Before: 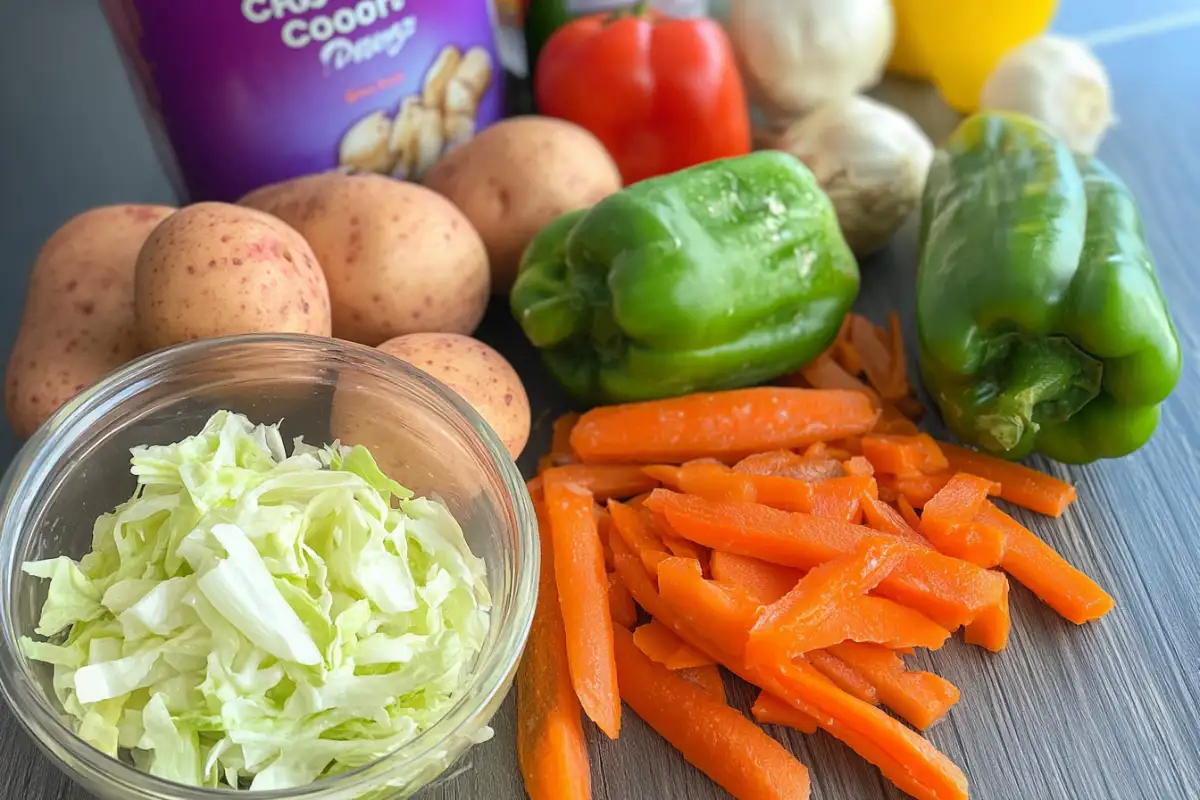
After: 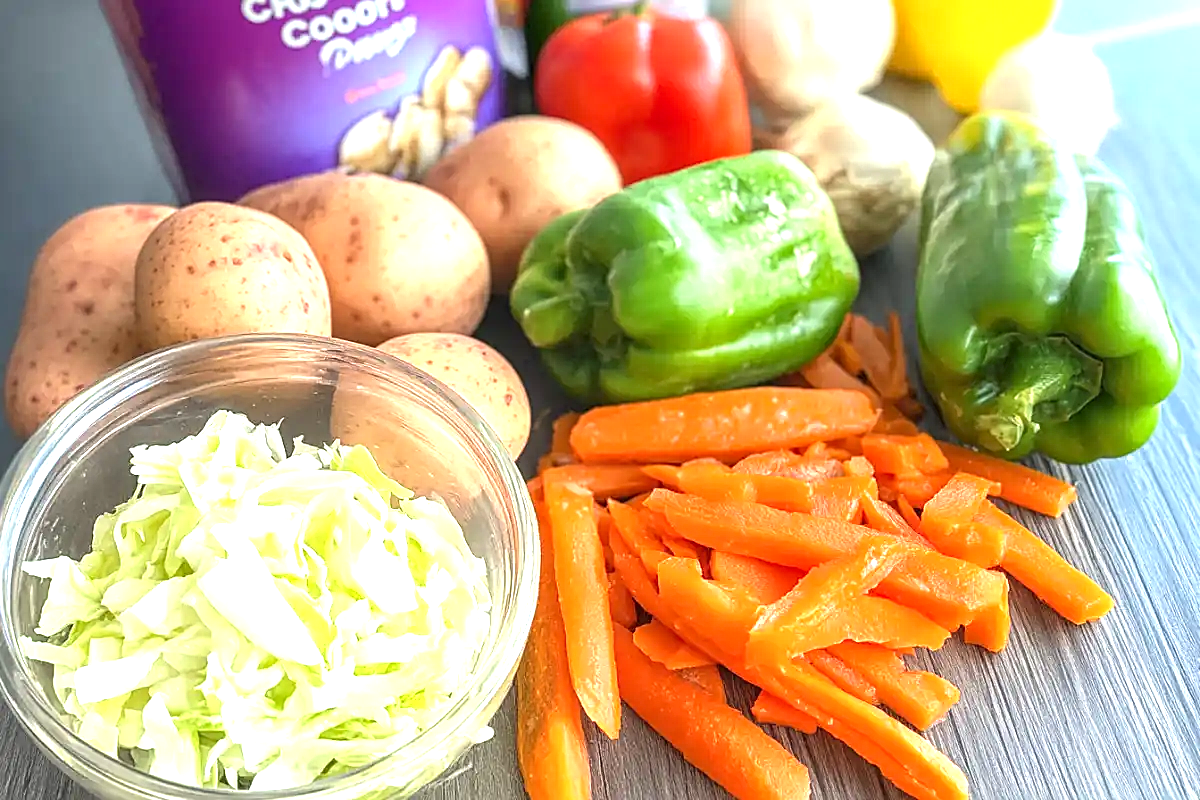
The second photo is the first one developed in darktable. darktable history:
local contrast: on, module defaults
sharpen: on, module defaults
exposure: black level correction 0, exposure 1.1 EV, compensate exposure bias true, compensate highlight preservation false
